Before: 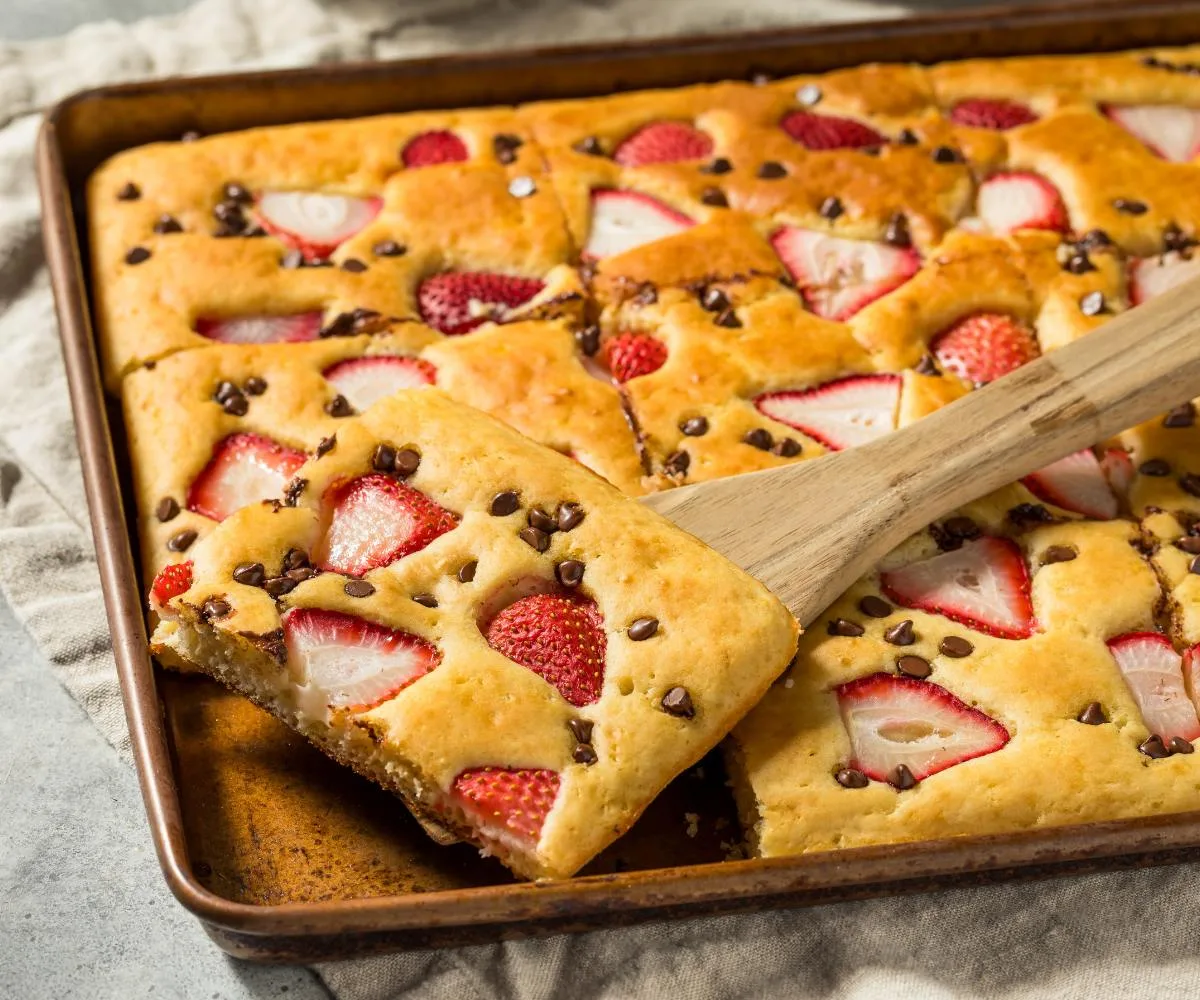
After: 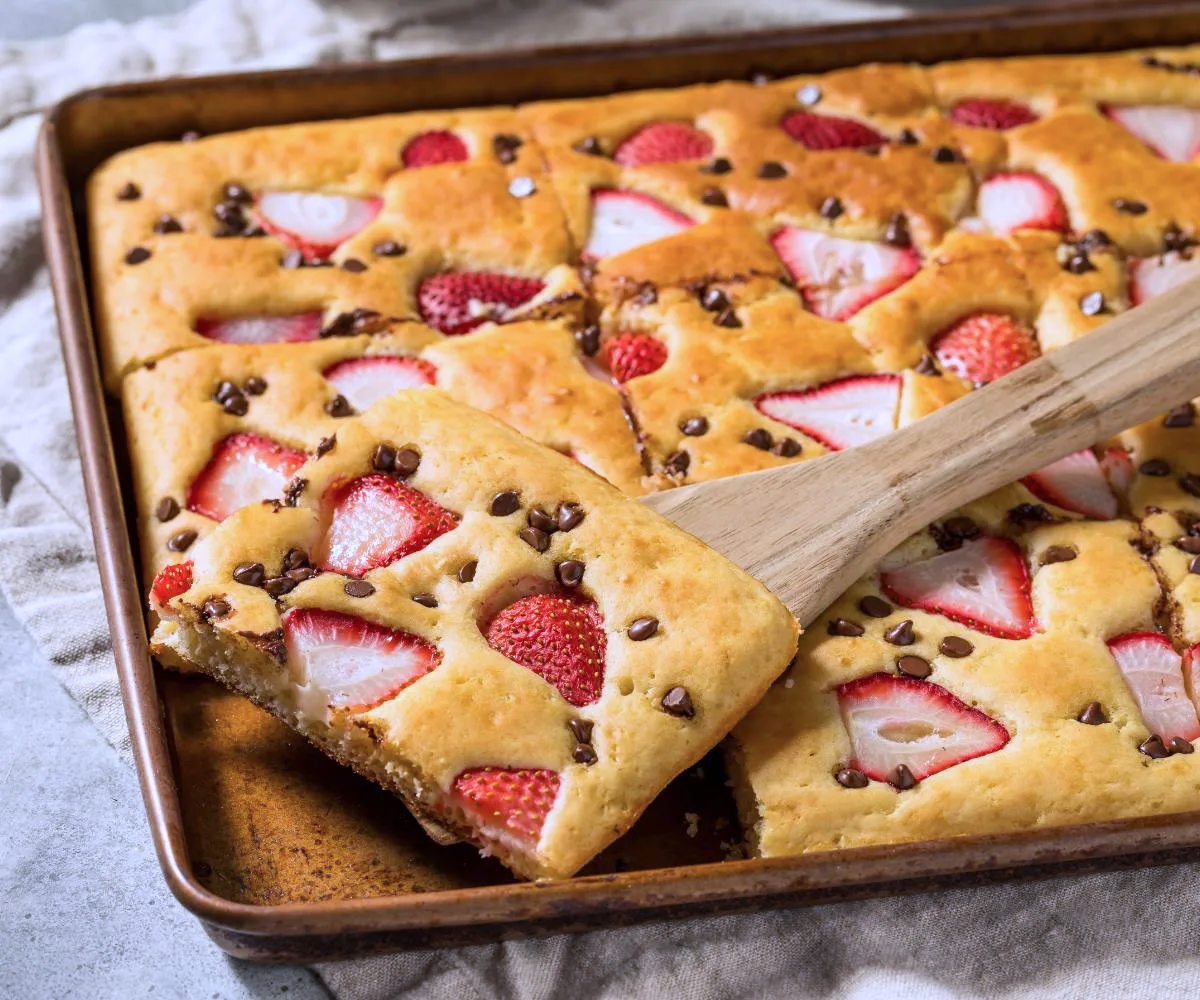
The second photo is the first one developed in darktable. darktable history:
color calibration: illuminant as shot in camera, x 0.379, y 0.396, temperature 4134.01 K
